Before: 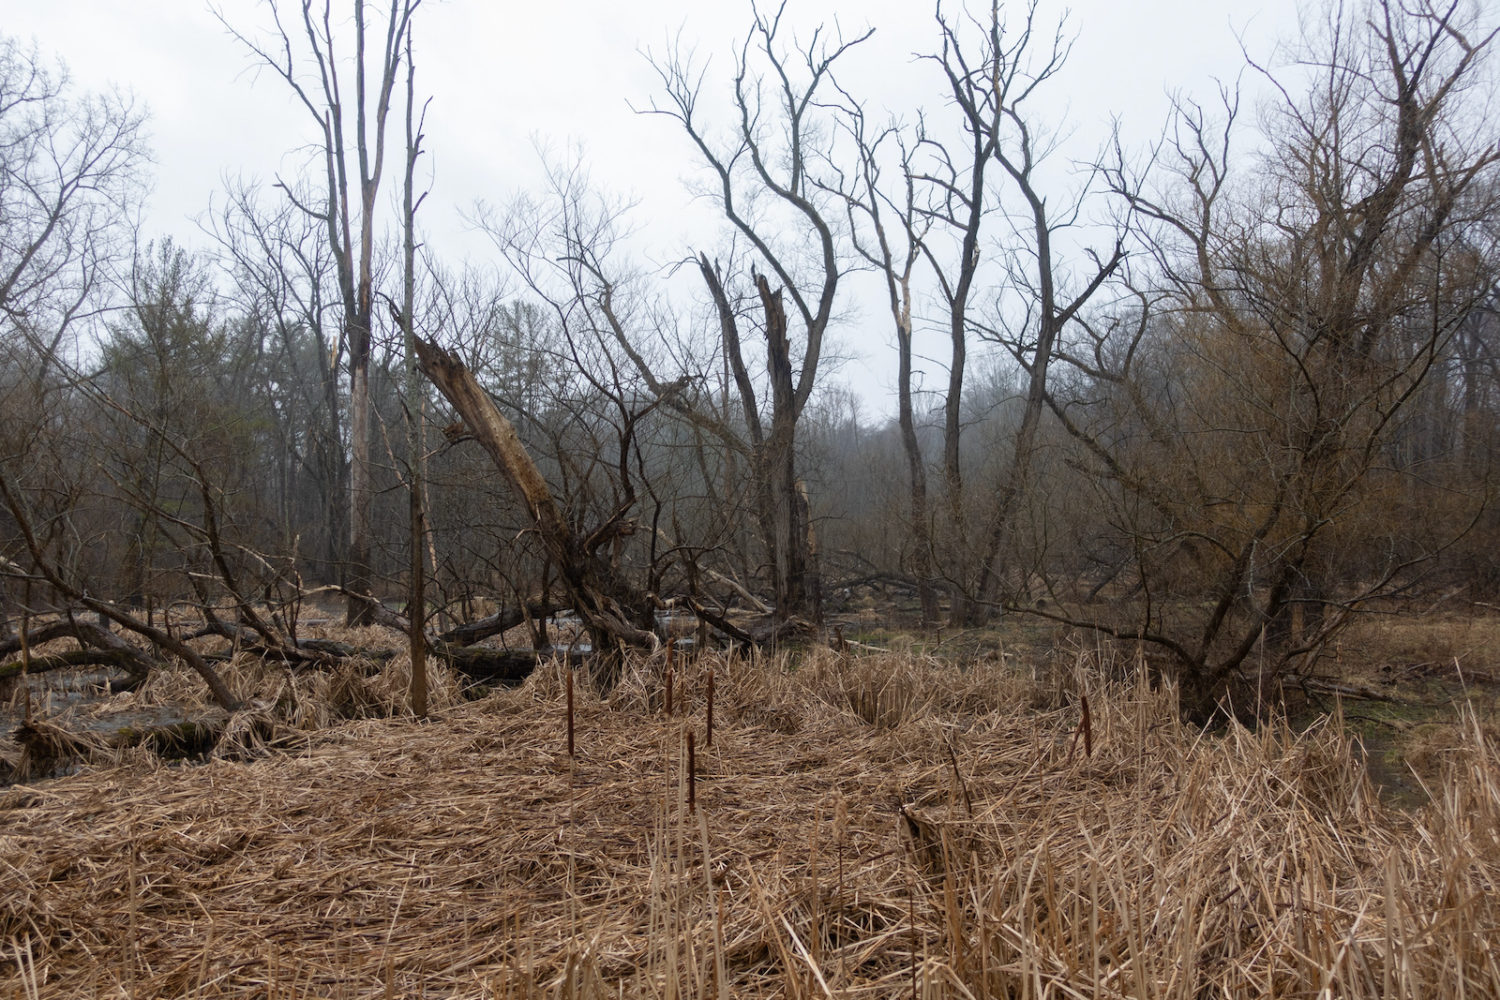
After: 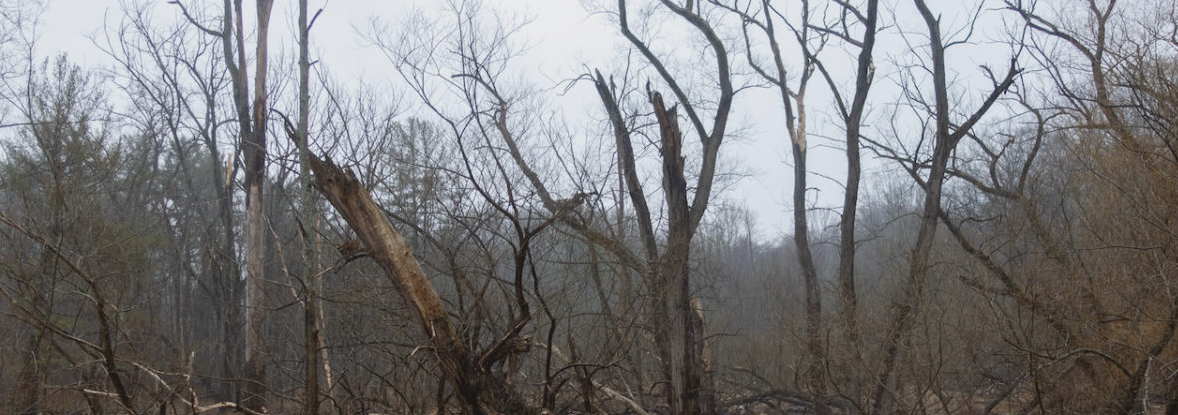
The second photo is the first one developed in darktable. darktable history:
shadows and highlights: shadows 30.86, highlights 0, soften with gaussian
crop: left 7.036%, top 18.398%, right 14.379%, bottom 40.043%
contrast brightness saturation: contrast -0.1, saturation -0.1
